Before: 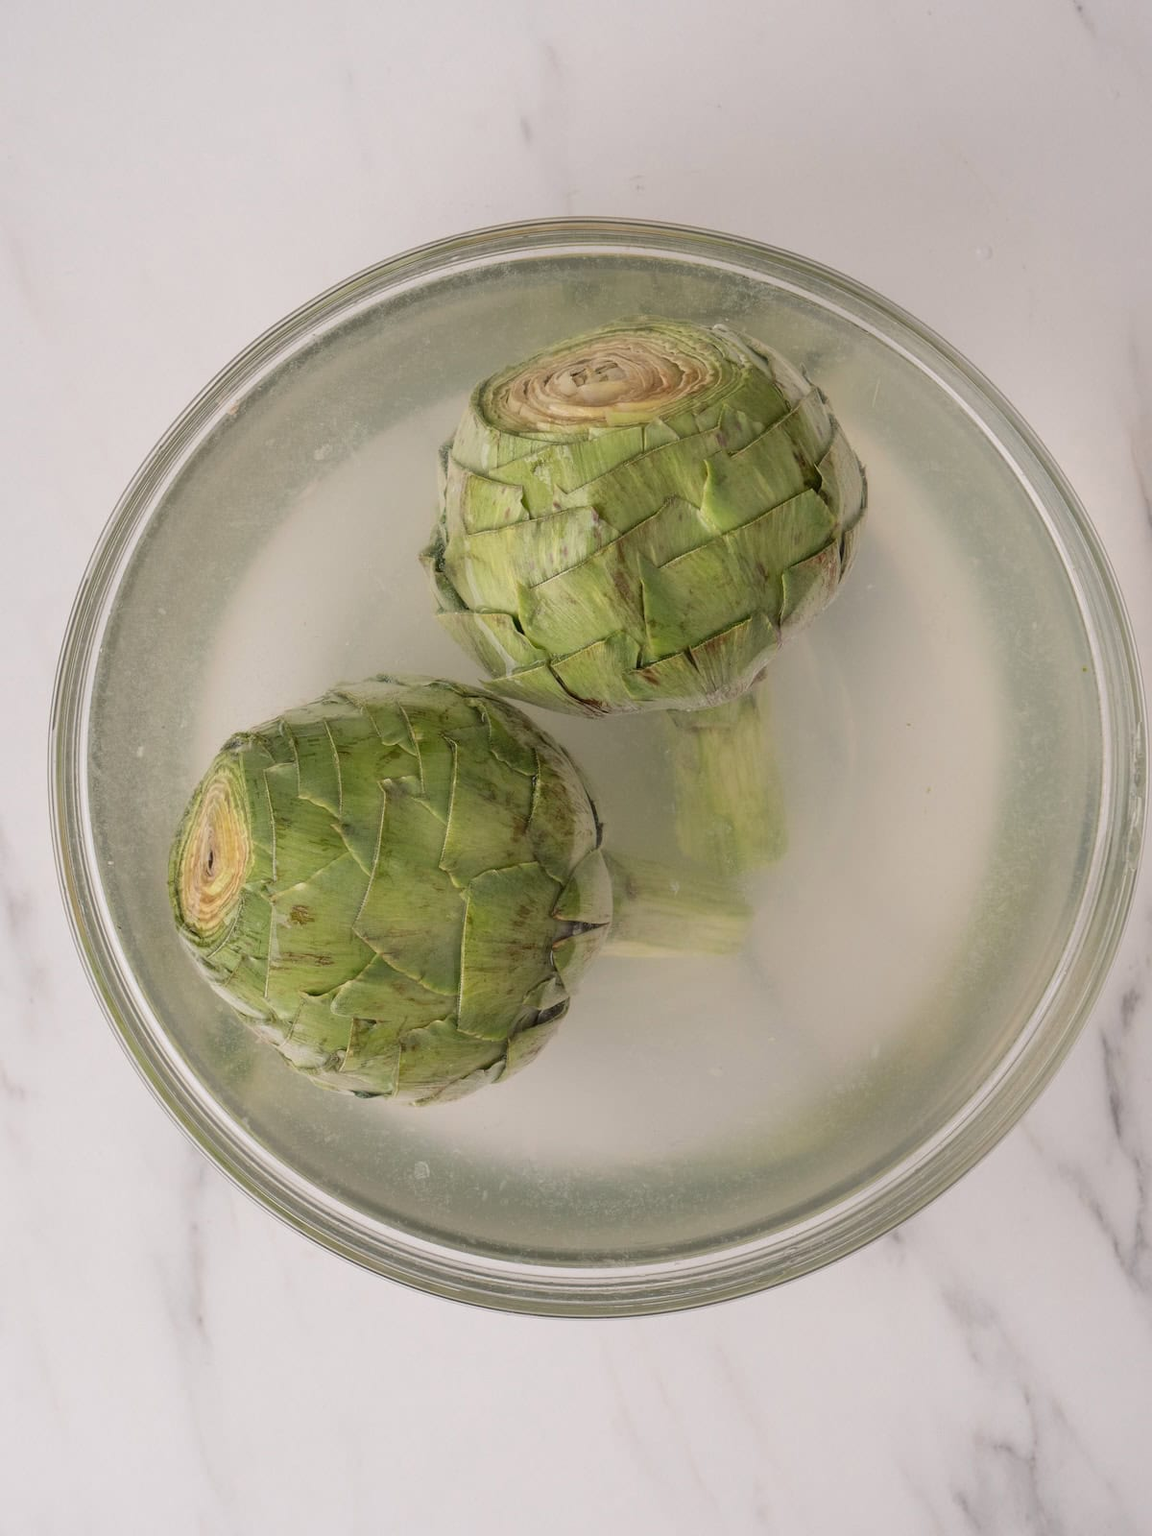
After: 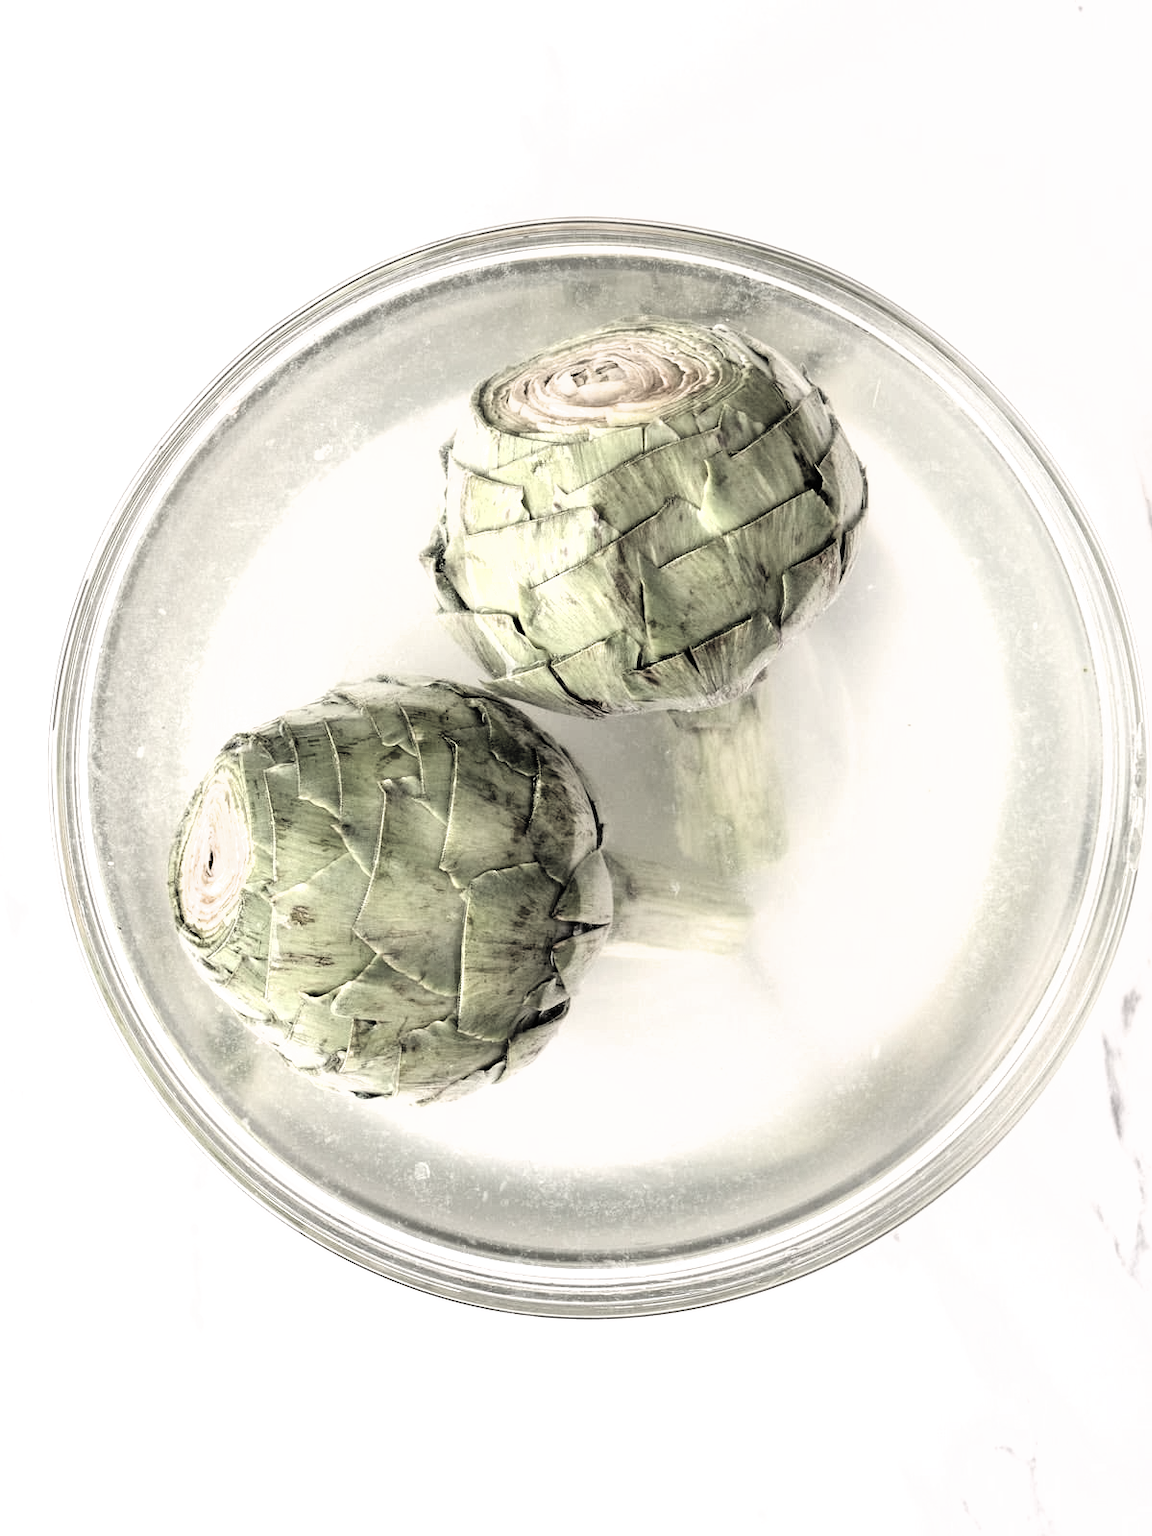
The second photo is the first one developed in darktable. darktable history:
tone equalizer: -8 EV -0.72 EV, -7 EV -0.689 EV, -6 EV -0.574 EV, -5 EV -0.379 EV, -3 EV 0.389 EV, -2 EV 0.6 EV, -1 EV 0.687 EV, +0 EV 0.763 EV, edges refinement/feathering 500, mask exposure compensation -1.57 EV, preserve details no
contrast brightness saturation: brightness 0.181, saturation -0.512
filmic rgb: black relative exposure -8.18 EV, white relative exposure 2.24 EV, hardness 7.05, latitude 85.09%, contrast 1.687, highlights saturation mix -3.59%, shadows ↔ highlights balance -2.86%
crop: bottom 0.056%
